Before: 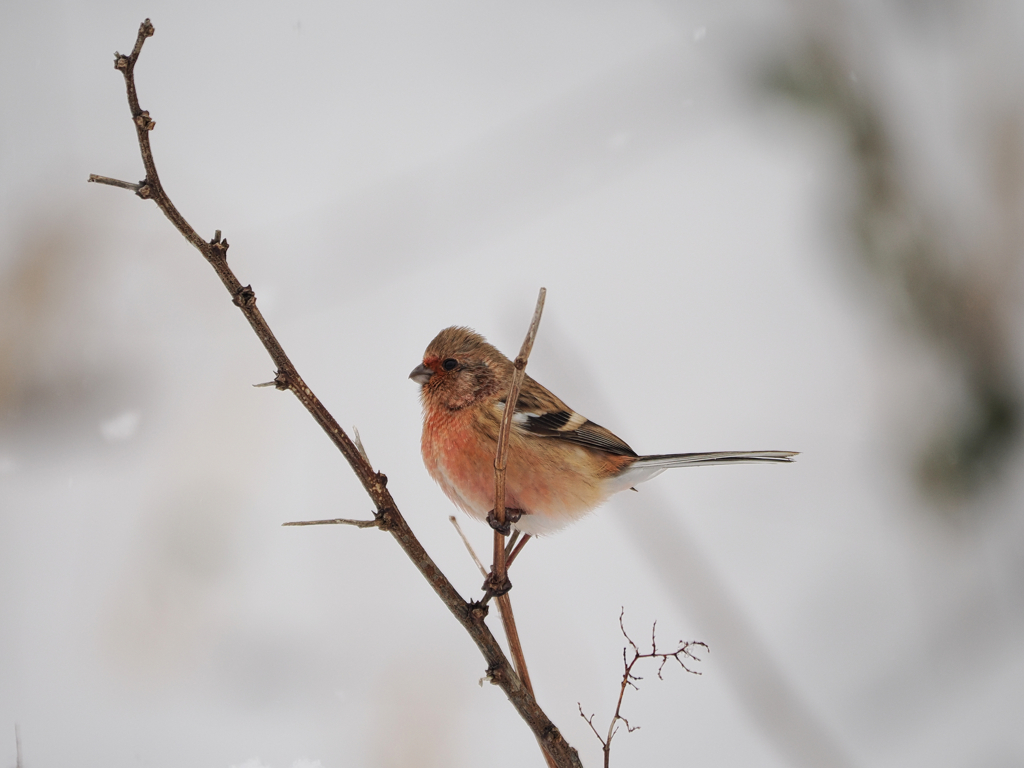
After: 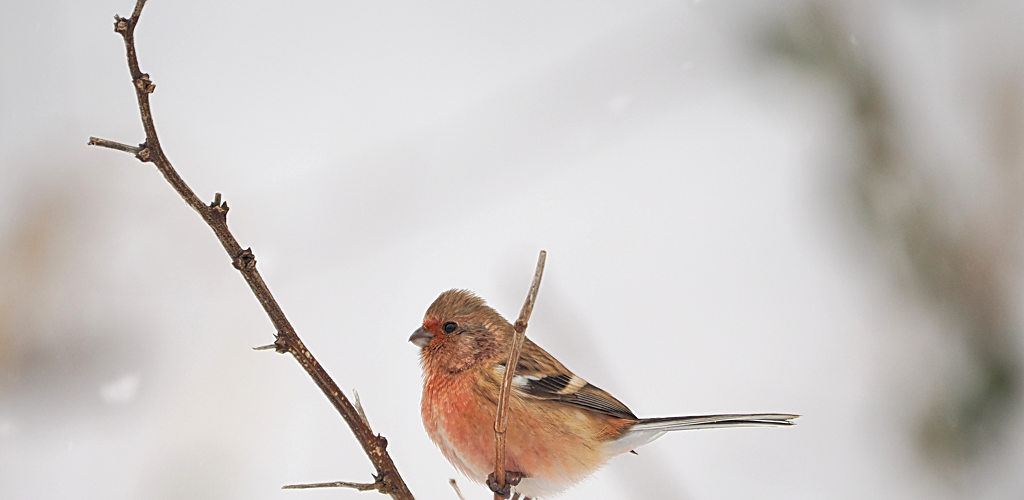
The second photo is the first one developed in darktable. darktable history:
sharpen: on, module defaults
exposure: exposure 0.299 EV, compensate highlight preservation false
tone equalizer: -7 EV 0.153 EV, -6 EV 0.617 EV, -5 EV 1.12 EV, -4 EV 1.32 EV, -3 EV 1.13 EV, -2 EV 0.6 EV, -1 EV 0.166 EV
crop and rotate: top 4.842%, bottom 29.963%
